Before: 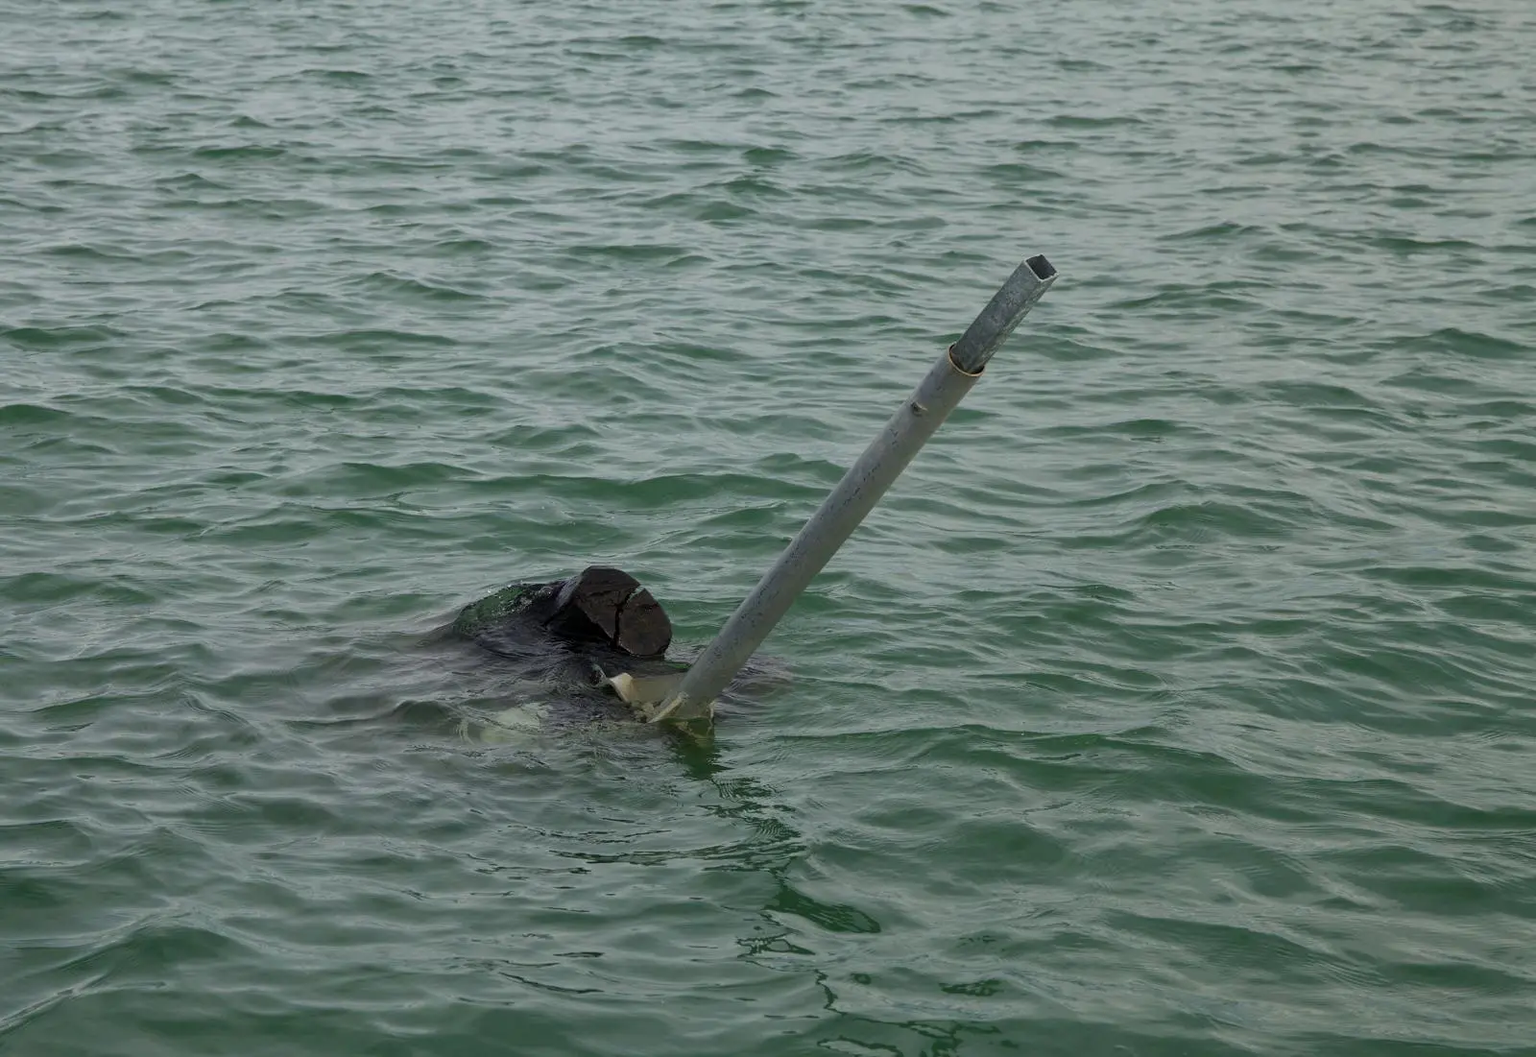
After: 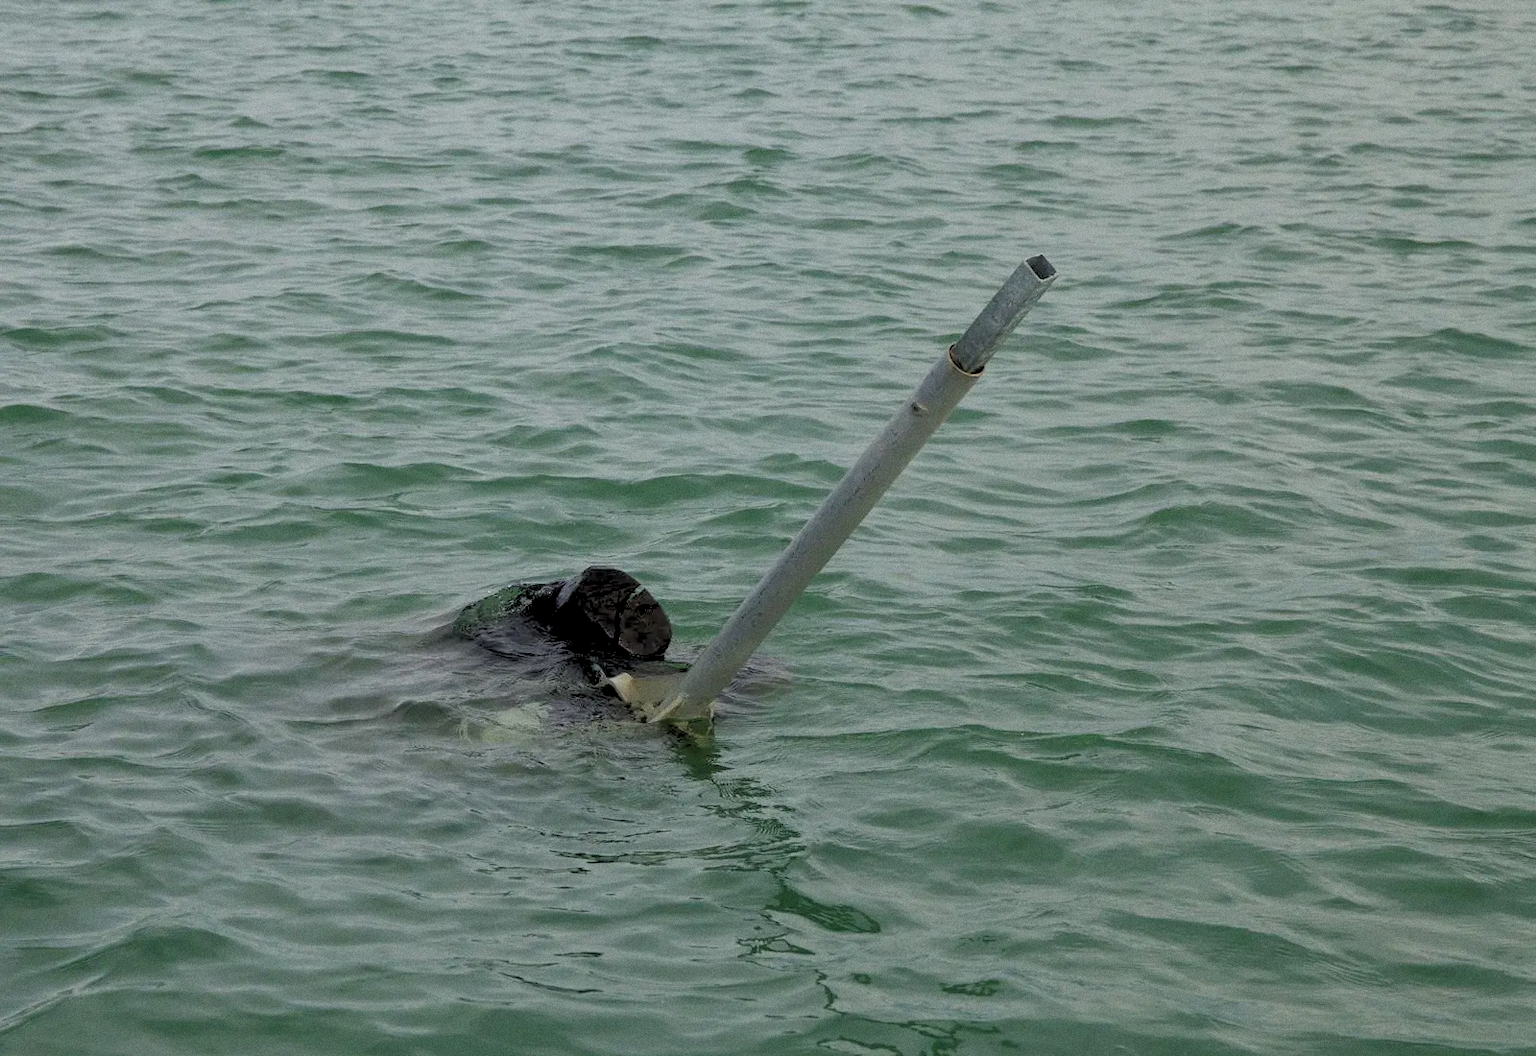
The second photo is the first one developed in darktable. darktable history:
rgb levels: preserve colors sum RGB, levels [[0.038, 0.433, 0.934], [0, 0.5, 1], [0, 0.5, 1]]
tone equalizer: on, module defaults
grain: on, module defaults
